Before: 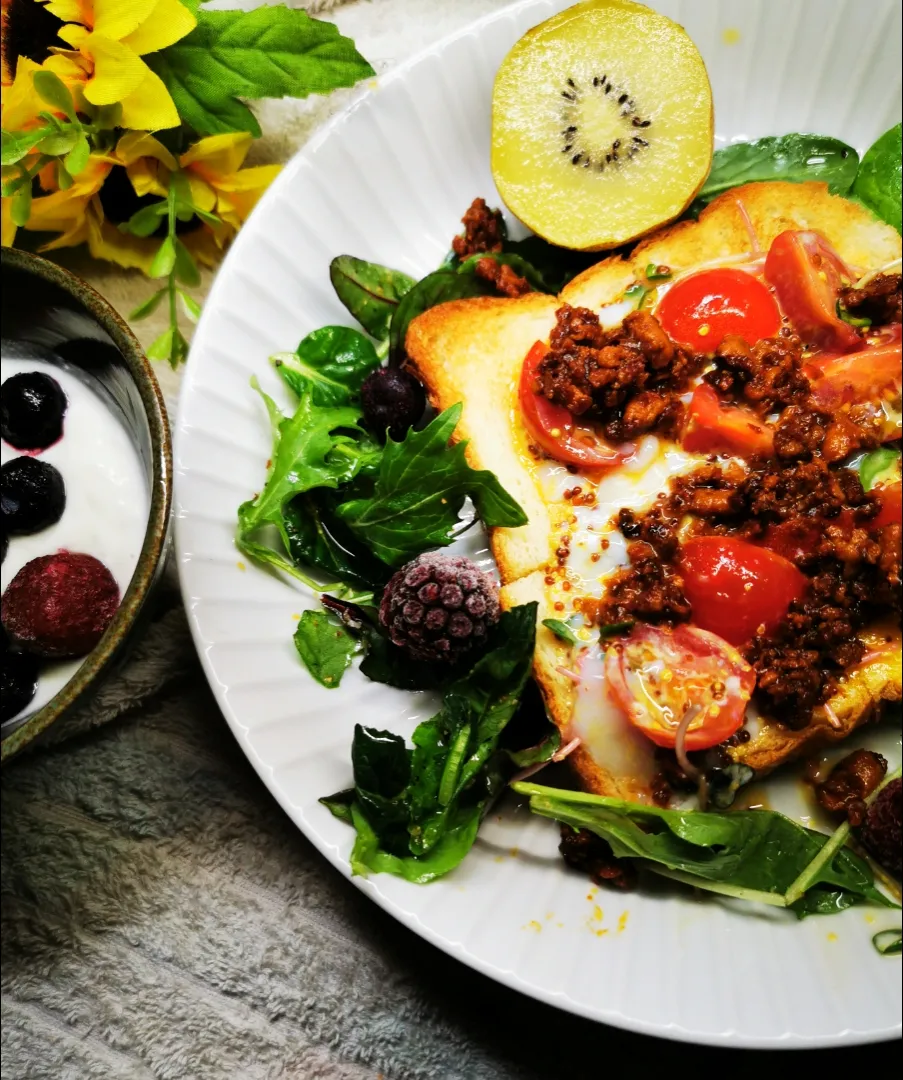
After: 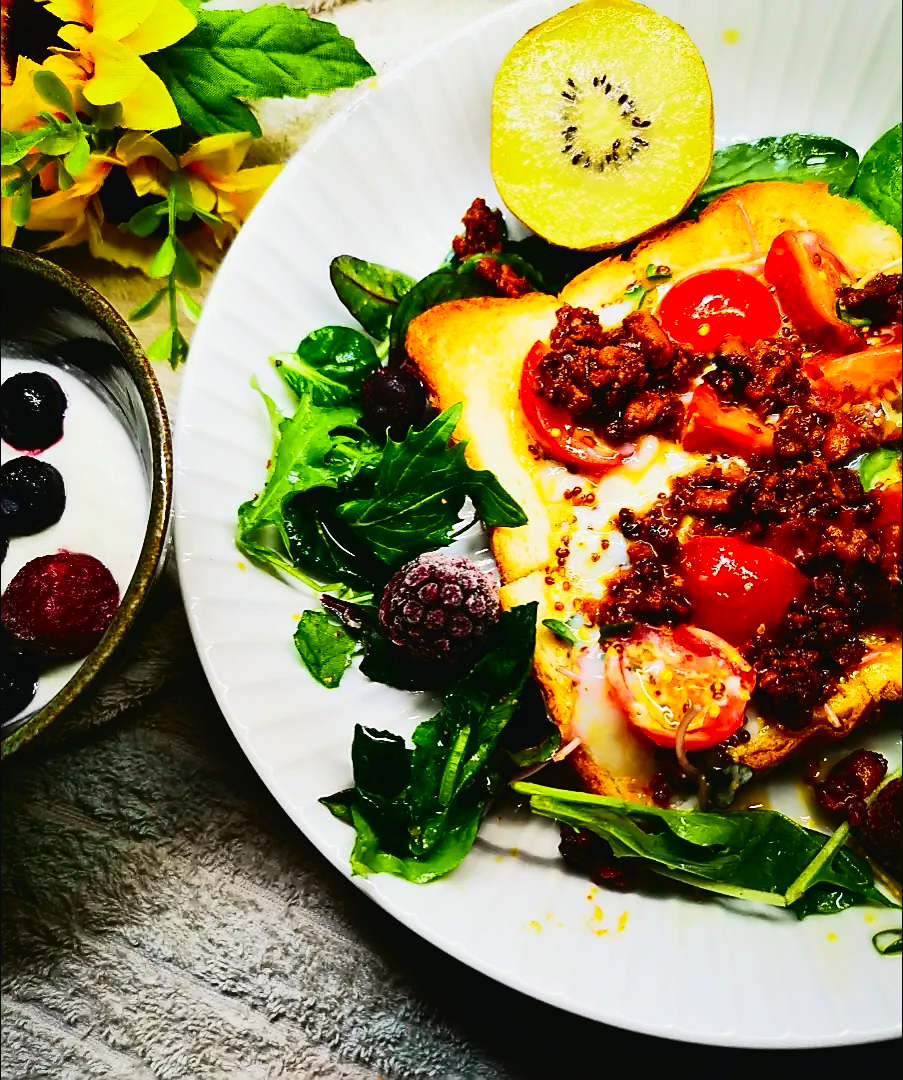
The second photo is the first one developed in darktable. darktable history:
tone curve: curves: ch0 [(0, 0.023) (0.132, 0.075) (0.251, 0.186) (0.463, 0.461) (0.662, 0.757) (0.854, 0.909) (1, 0.973)]; ch1 [(0, 0) (0.447, 0.411) (0.483, 0.469) (0.498, 0.496) (0.518, 0.514) (0.561, 0.579) (0.604, 0.645) (0.669, 0.73) (0.819, 0.93) (1, 1)]; ch2 [(0, 0) (0.307, 0.315) (0.425, 0.438) (0.483, 0.477) (0.503, 0.503) (0.526, 0.534) (0.567, 0.569) (0.617, 0.674) (0.703, 0.797) (0.985, 0.966)], color space Lab, independent channels, preserve colors none
sharpen: radius 1.382, amount 1.248, threshold 0.682
